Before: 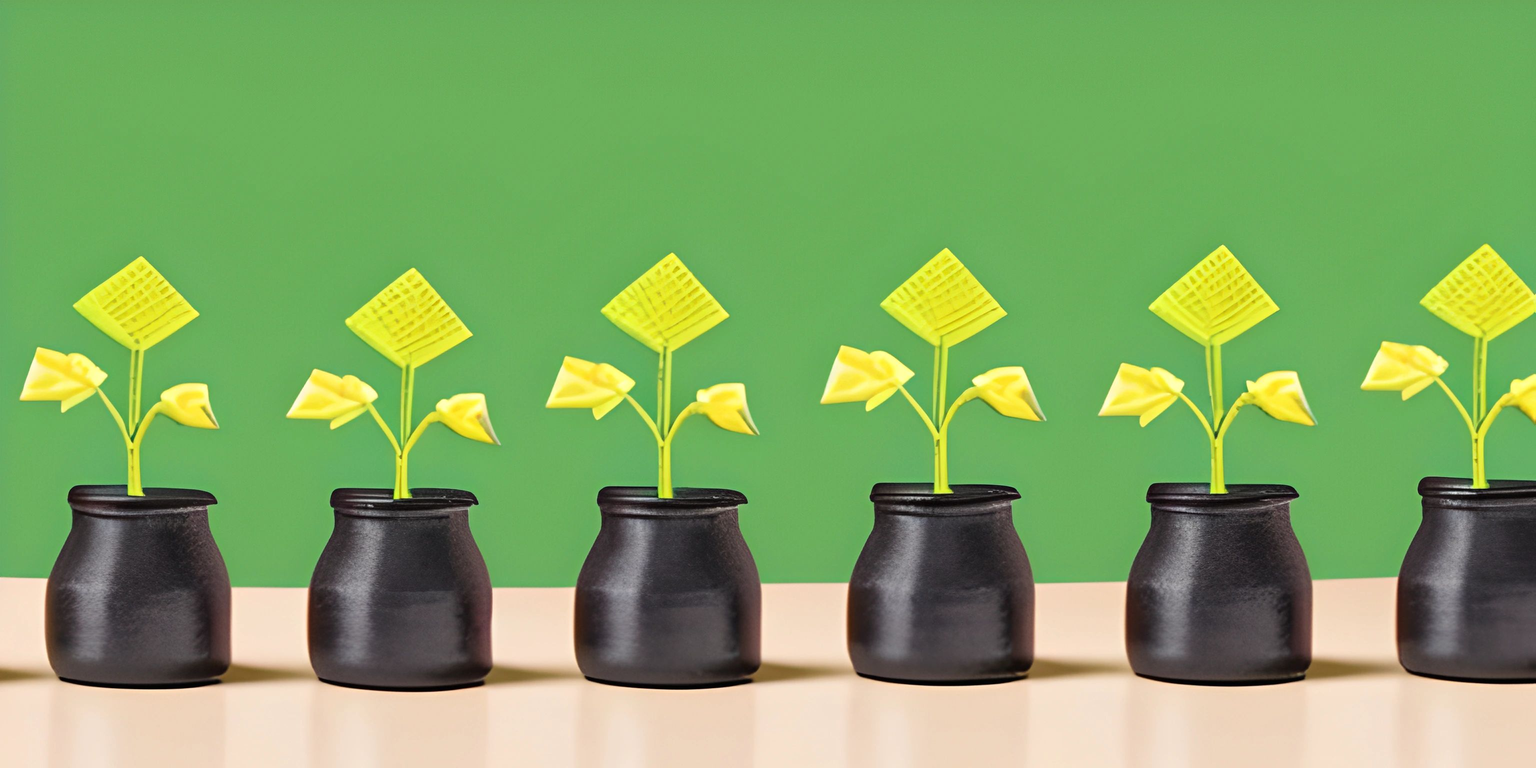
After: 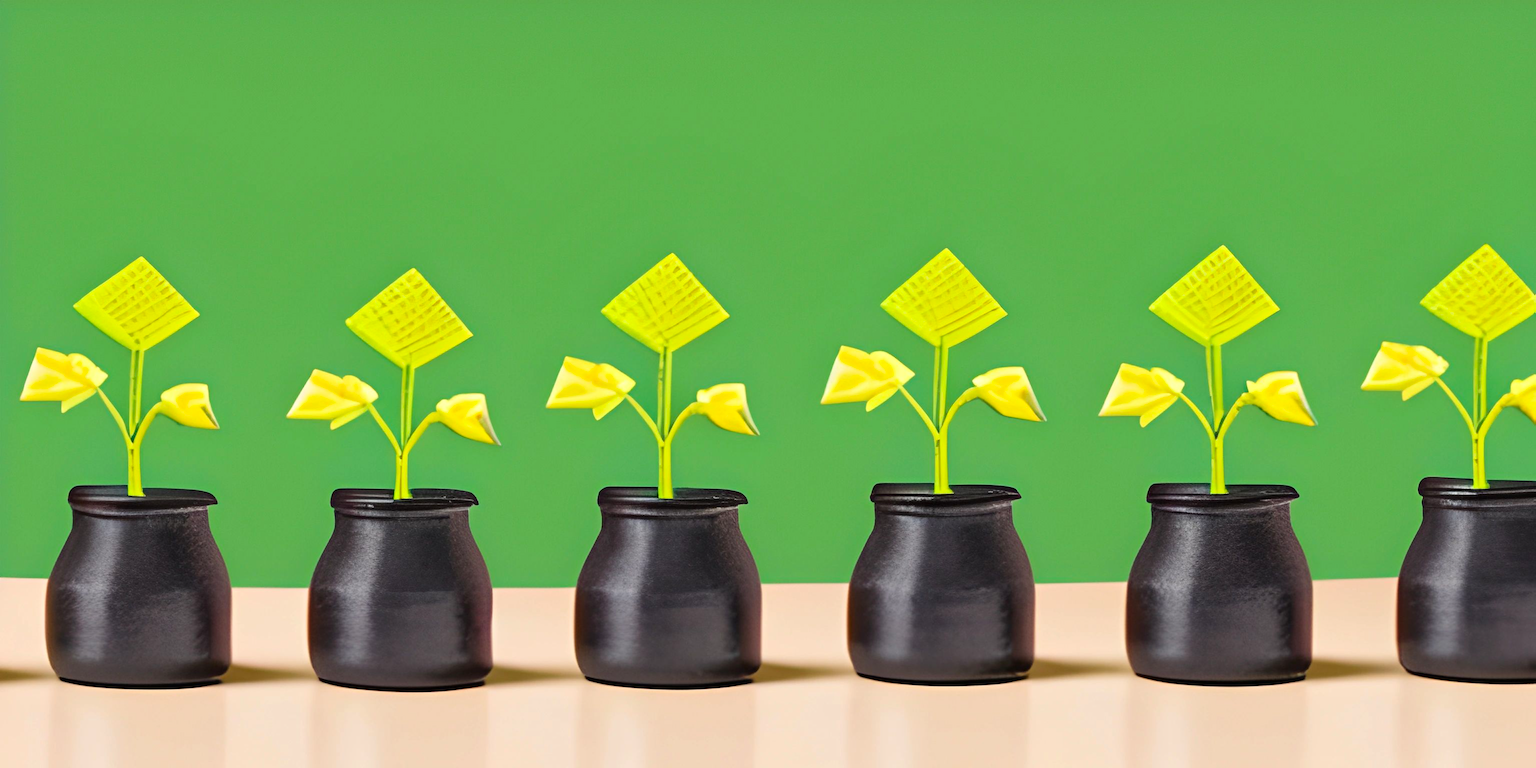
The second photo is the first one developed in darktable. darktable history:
contrast brightness saturation: saturation 0.184
